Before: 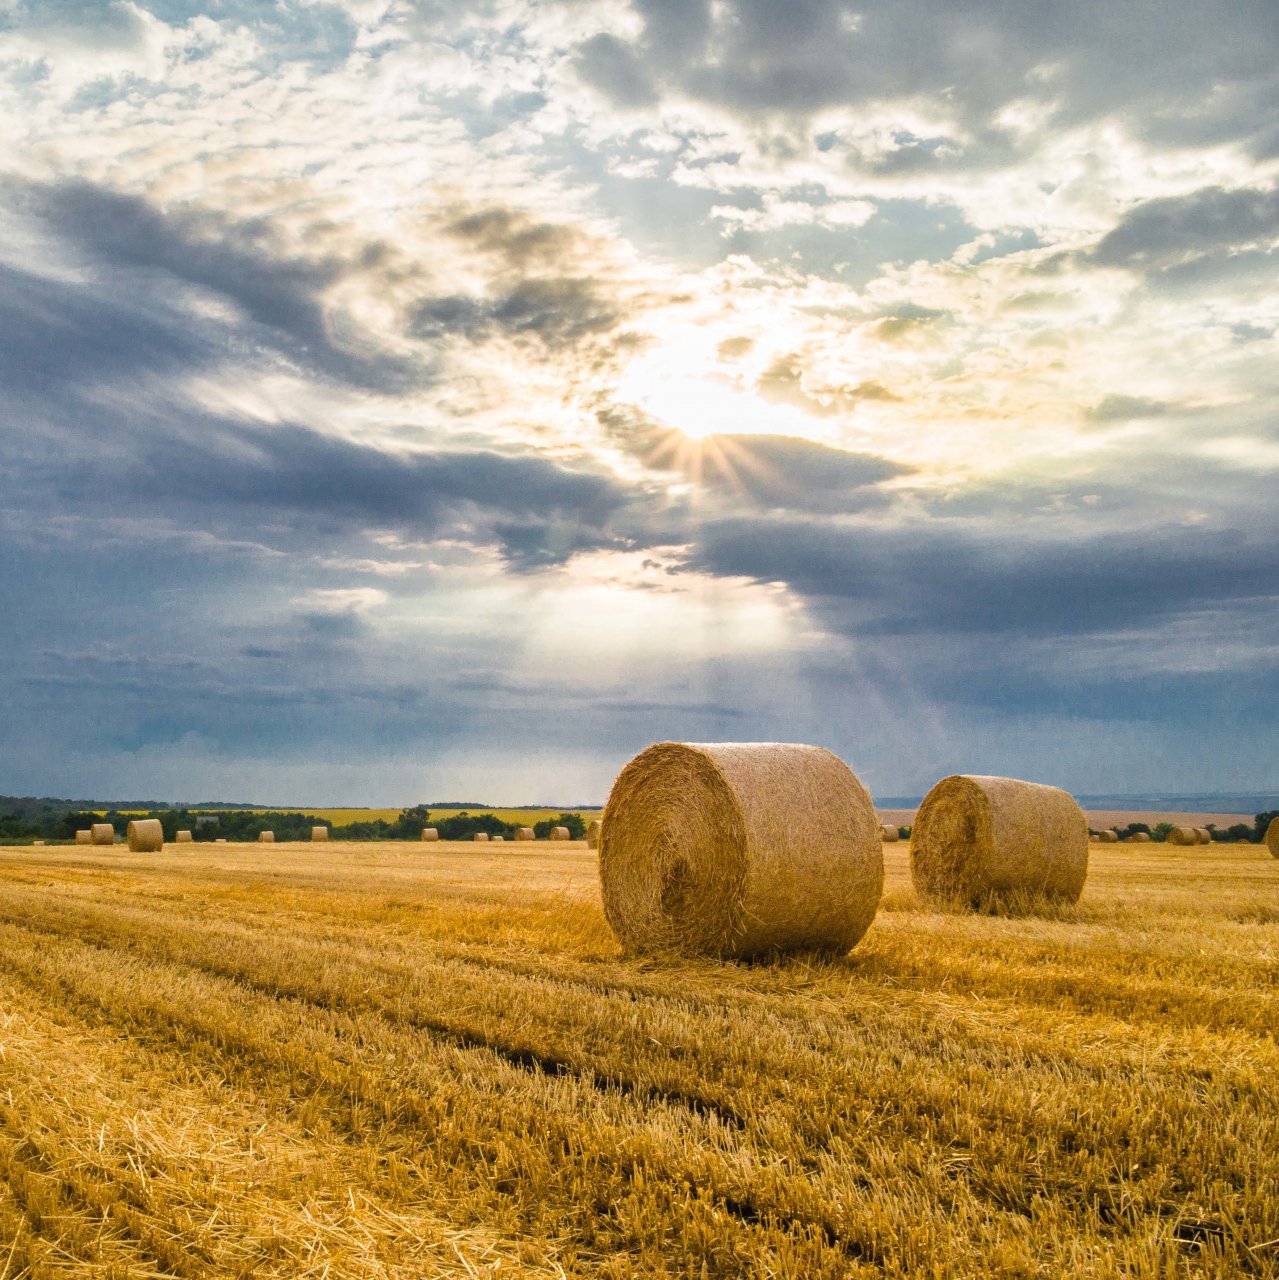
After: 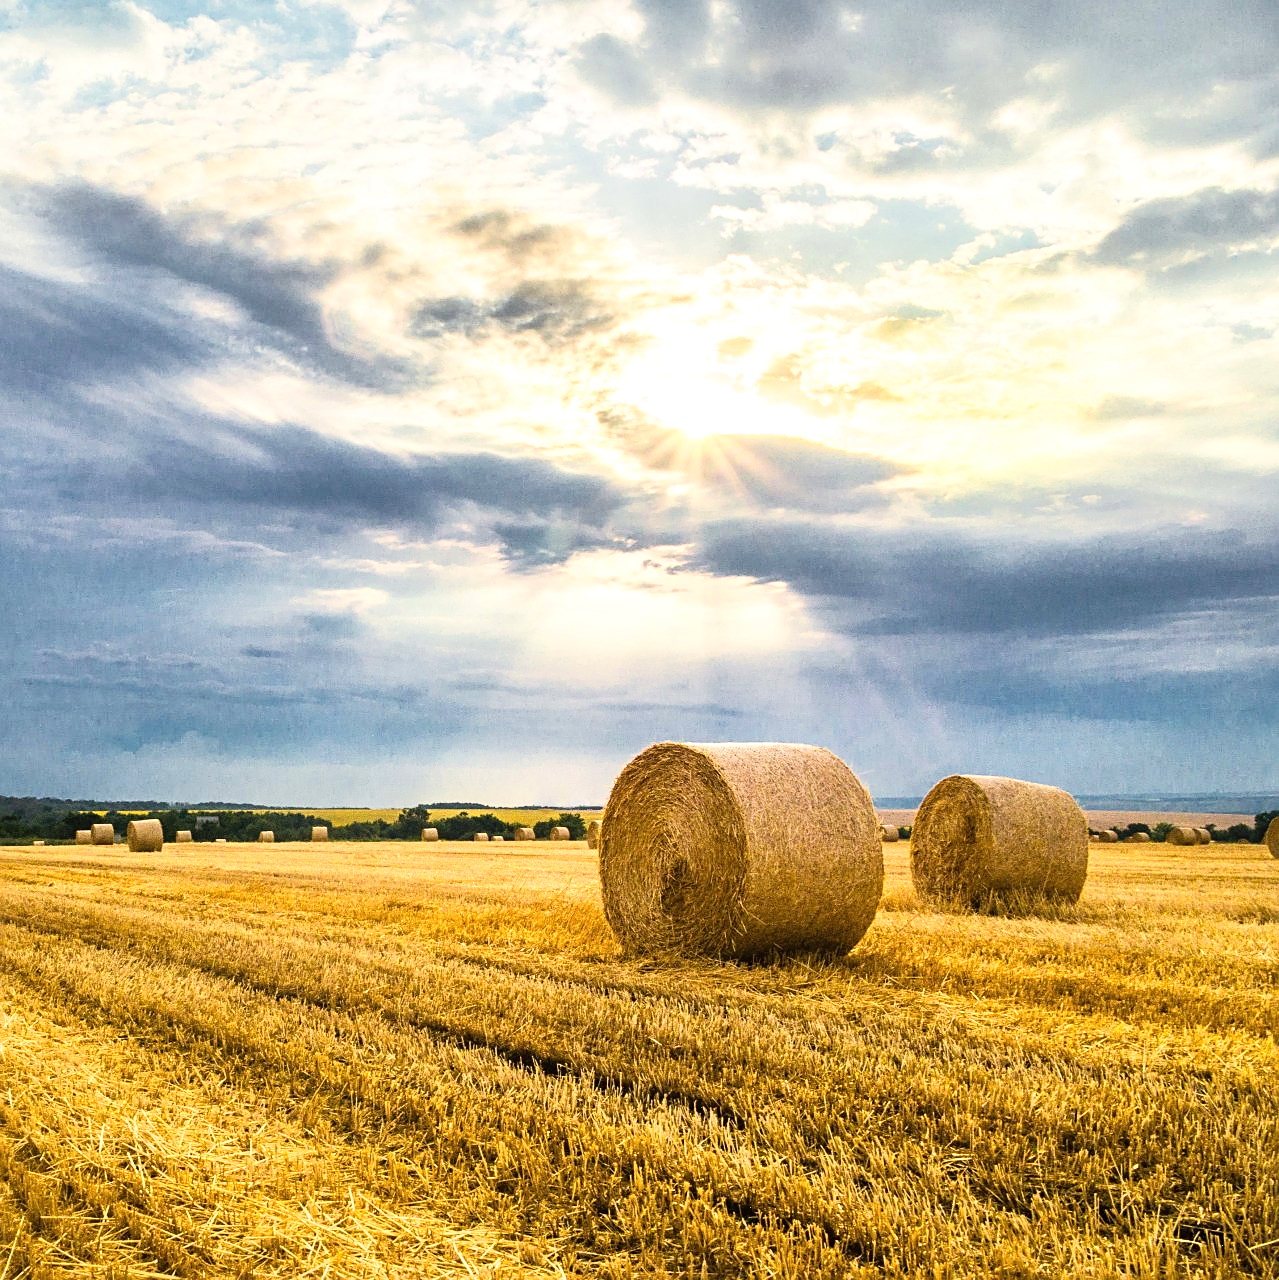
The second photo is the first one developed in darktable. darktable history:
tone curve: curves: ch0 [(0, 0.013) (0.074, 0.044) (0.251, 0.234) (0.472, 0.511) (0.63, 0.752) (0.746, 0.866) (0.899, 0.956) (1, 1)]; ch1 [(0, 0) (0.08, 0.08) (0.347, 0.394) (0.455, 0.441) (0.5, 0.5) (0.517, 0.53) (0.563, 0.611) (0.617, 0.682) (0.756, 0.788) (0.92, 0.92) (1, 1)]; ch2 [(0, 0) (0.096, 0.056) (0.304, 0.204) (0.5, 0.5) (0.539, 0.575) (0.597, 0.644) (0.92, 0.92) (1, 1)]
exposure: exposure 0.124 EV, compensate highlight preservation false
sharpen: on, module defaults
